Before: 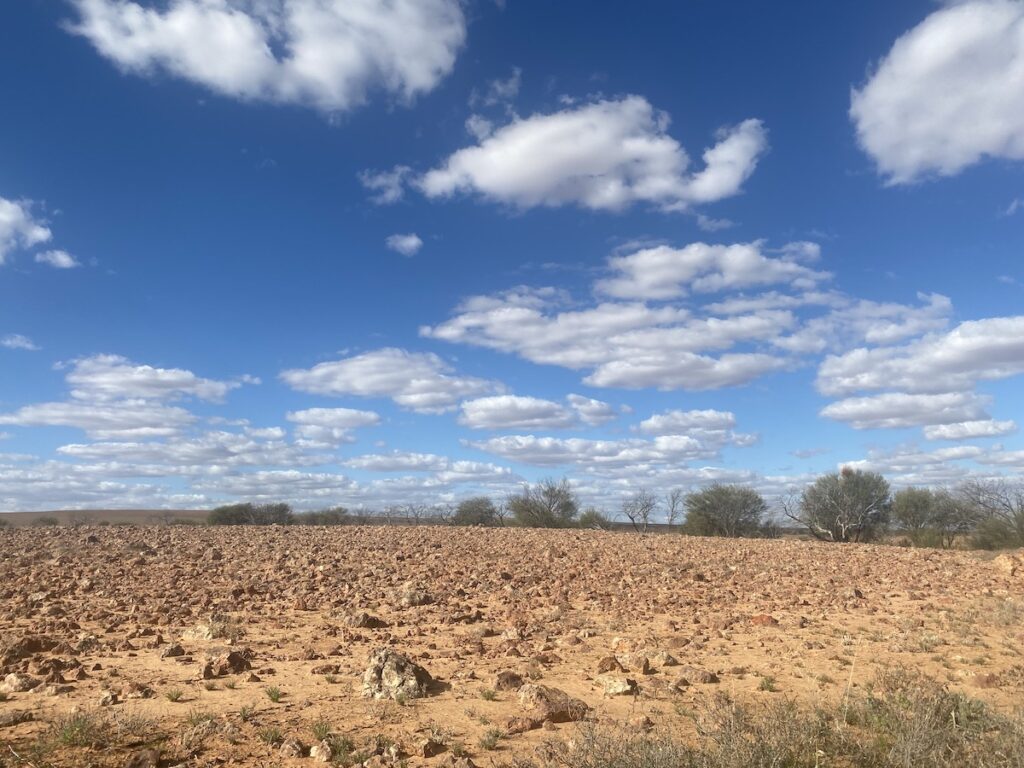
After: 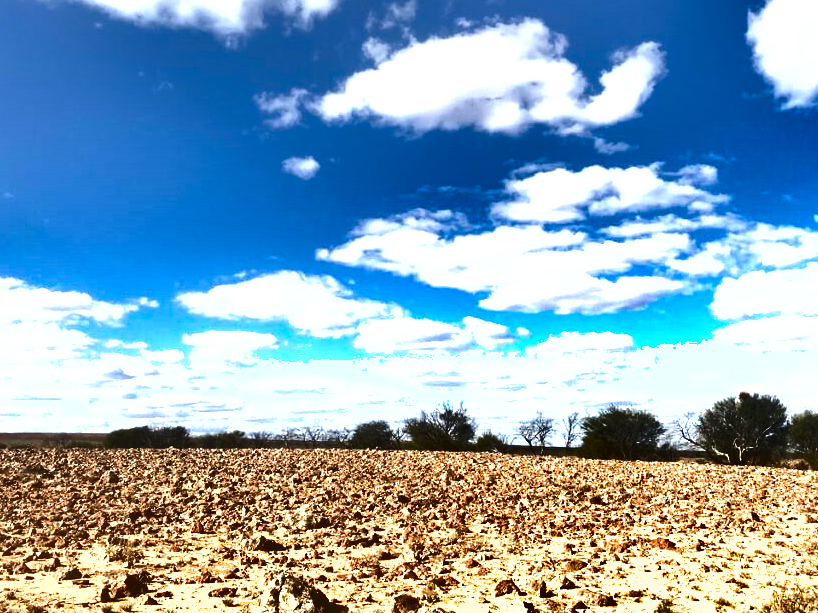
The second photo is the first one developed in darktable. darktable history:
crop and rotate: left 10.071%, top 10.071%, right 10.02%, bottom 10.02%
exposure: black level correction 0, exposure 1.3 EV, compensate exposure bias true, compensate highlight preservation false
shadows and highlights: white point adjustment 0.1, highlights -70, soften with gaussian
